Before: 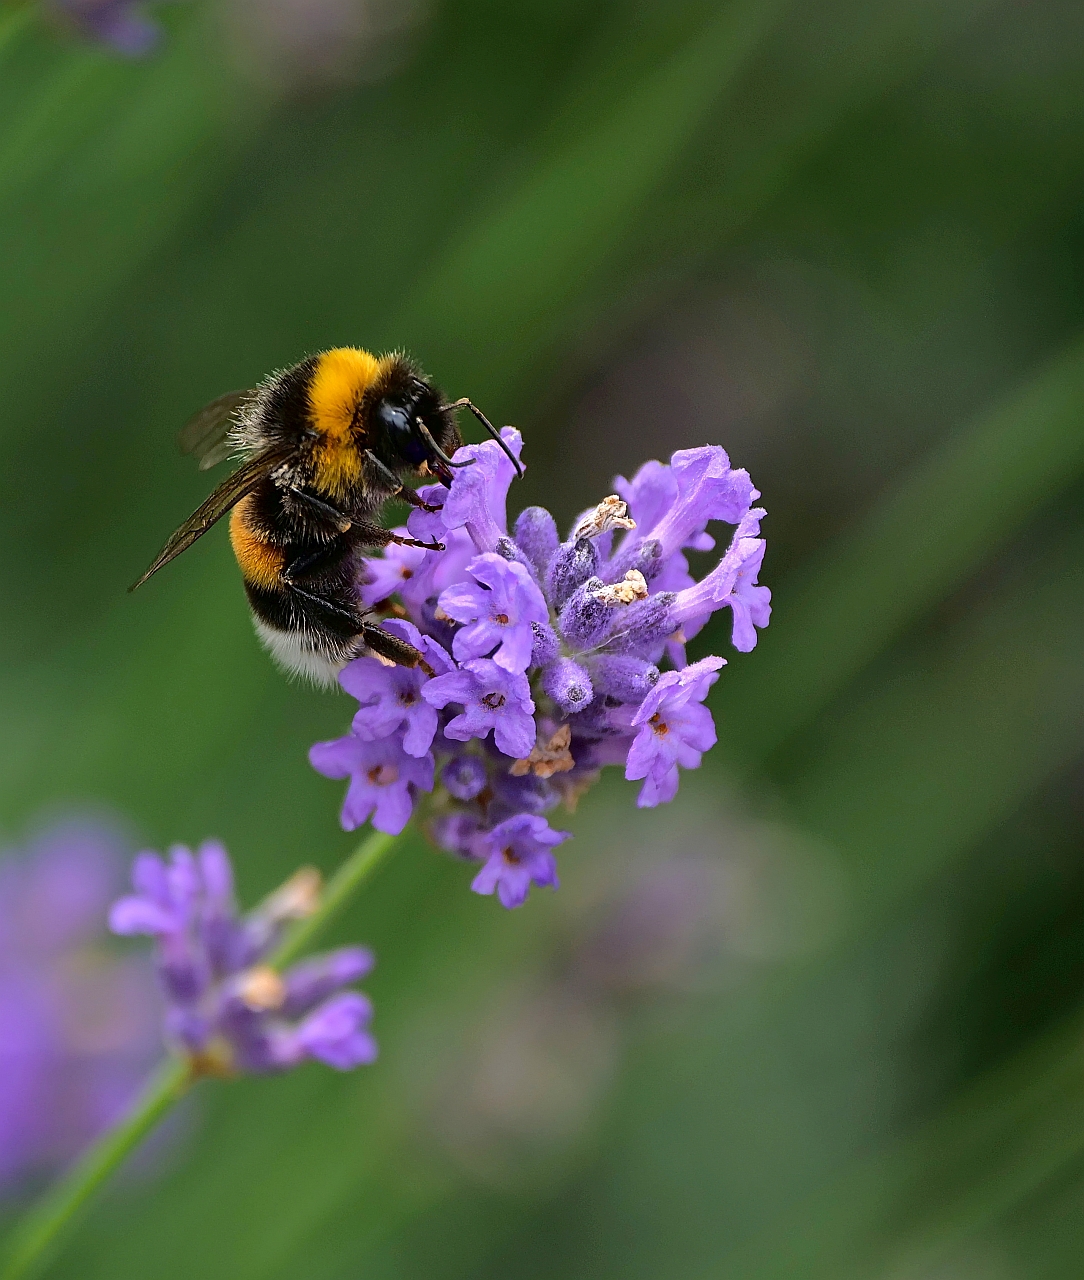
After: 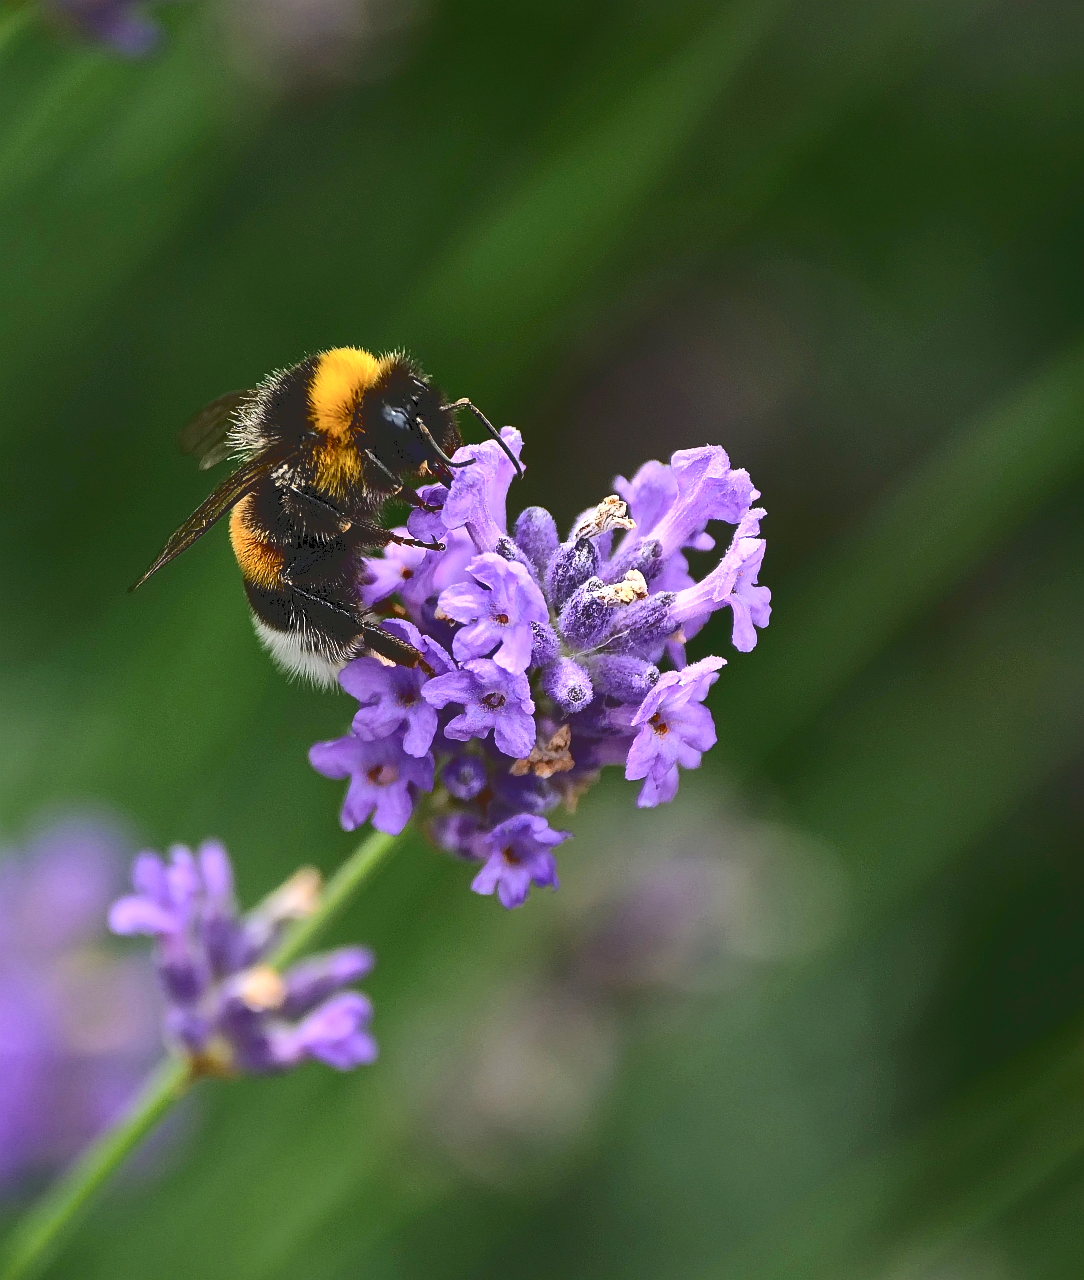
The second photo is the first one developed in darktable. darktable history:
tone curve: curves: ch0 [(0, 0) (0.003, 0.156) (0.011, 0.156) (0.025, 0.161) (0.044, 0.161) (0.069, 0.161) (0.1, 0.166) (0.136, 0.168) (0.177, 0.179) (0.224, 0.202) (0.277, 0.241) (0.335, 0.296) (0.399, 0.378) (0.468, 0.484) (0.543, 0.604) (0.623, 0.728) (0.709, 0.822) (0.801, 0.918) (0.898, 0.98) (1, 1)], color space Lab, independent channels, preserve colors none
